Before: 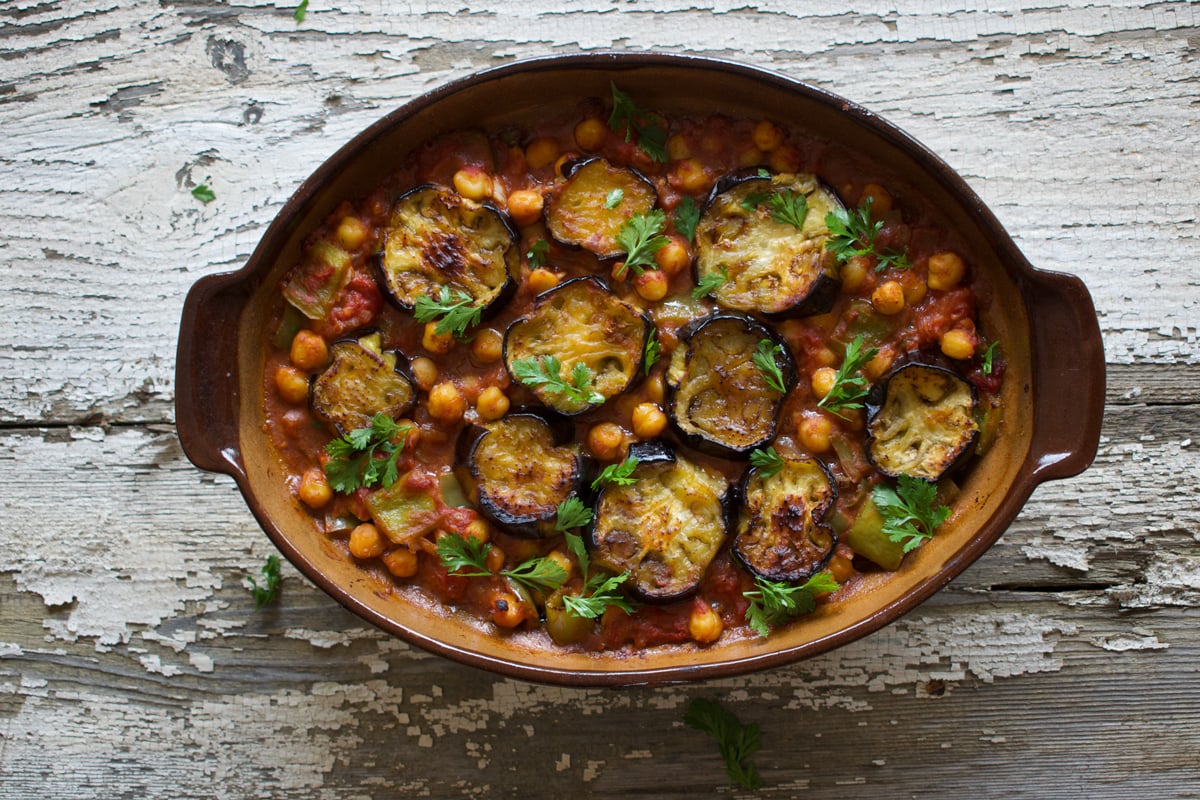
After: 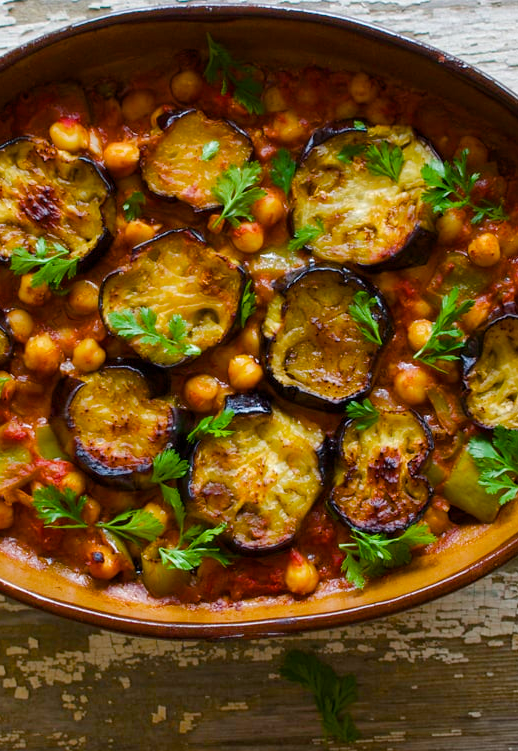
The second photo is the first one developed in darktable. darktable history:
color balance rgb: linear chroma grading › global chroma 0.933%, perceptual saturation grading › global saturation 45.271%, perceptual saturation grading › highlights -49.044%, perceptual saturation grading › shadows 29.44%, perceptual brilliance grading › mid-tones 9.454%, perceptual brilliance grading › shadows 15.173%, global vibrance 24.002%
crop: left 33.714%, top 6.027%, right 23.064%
